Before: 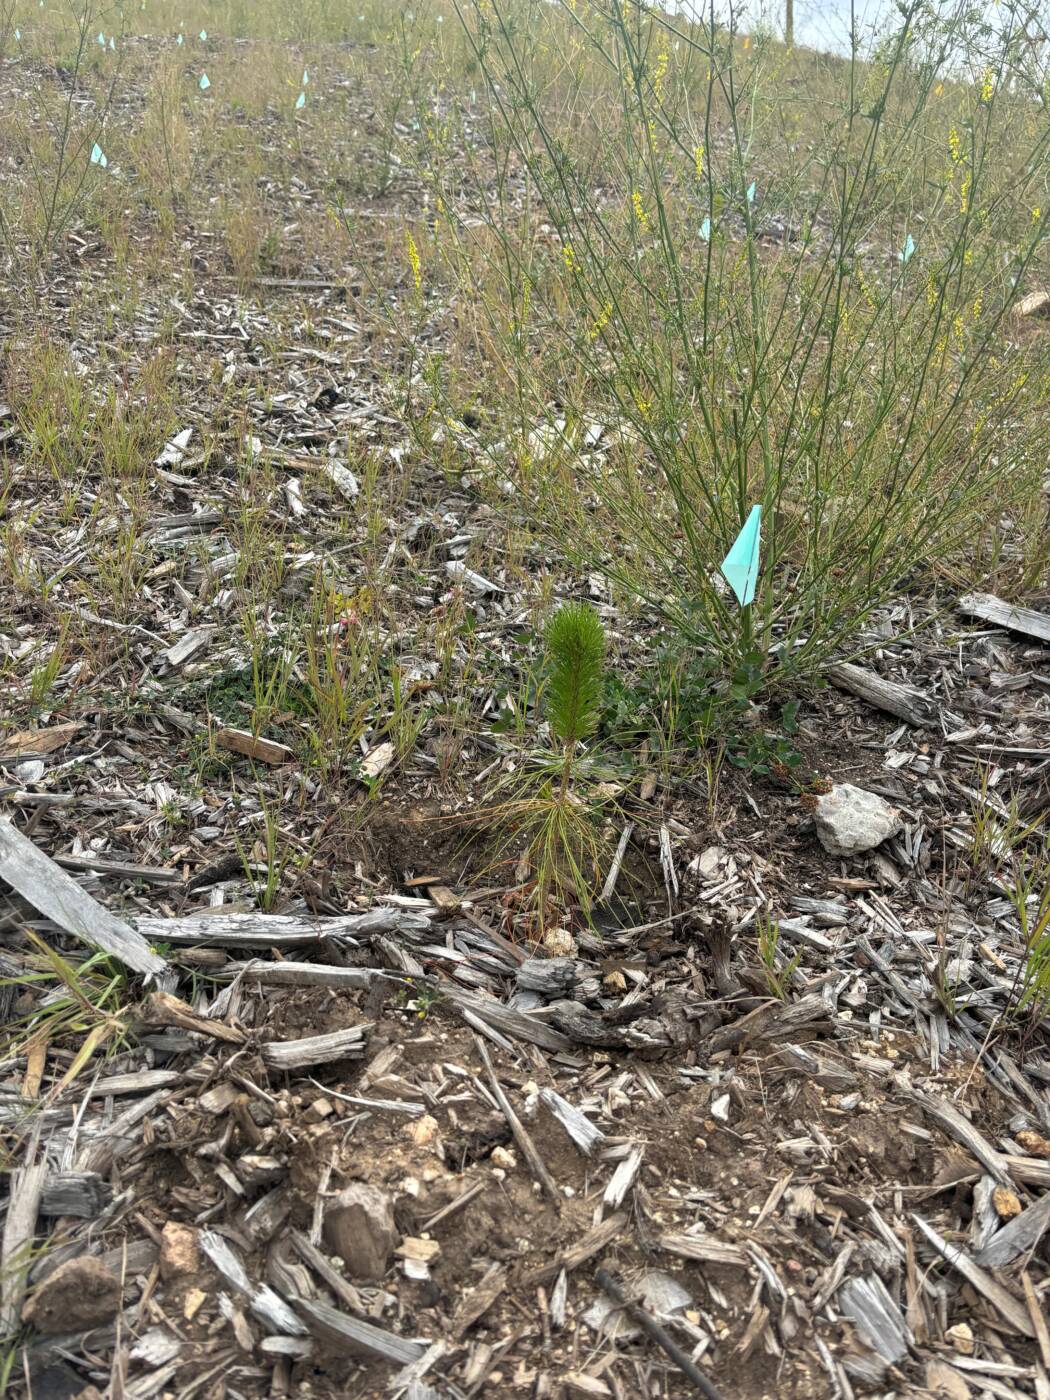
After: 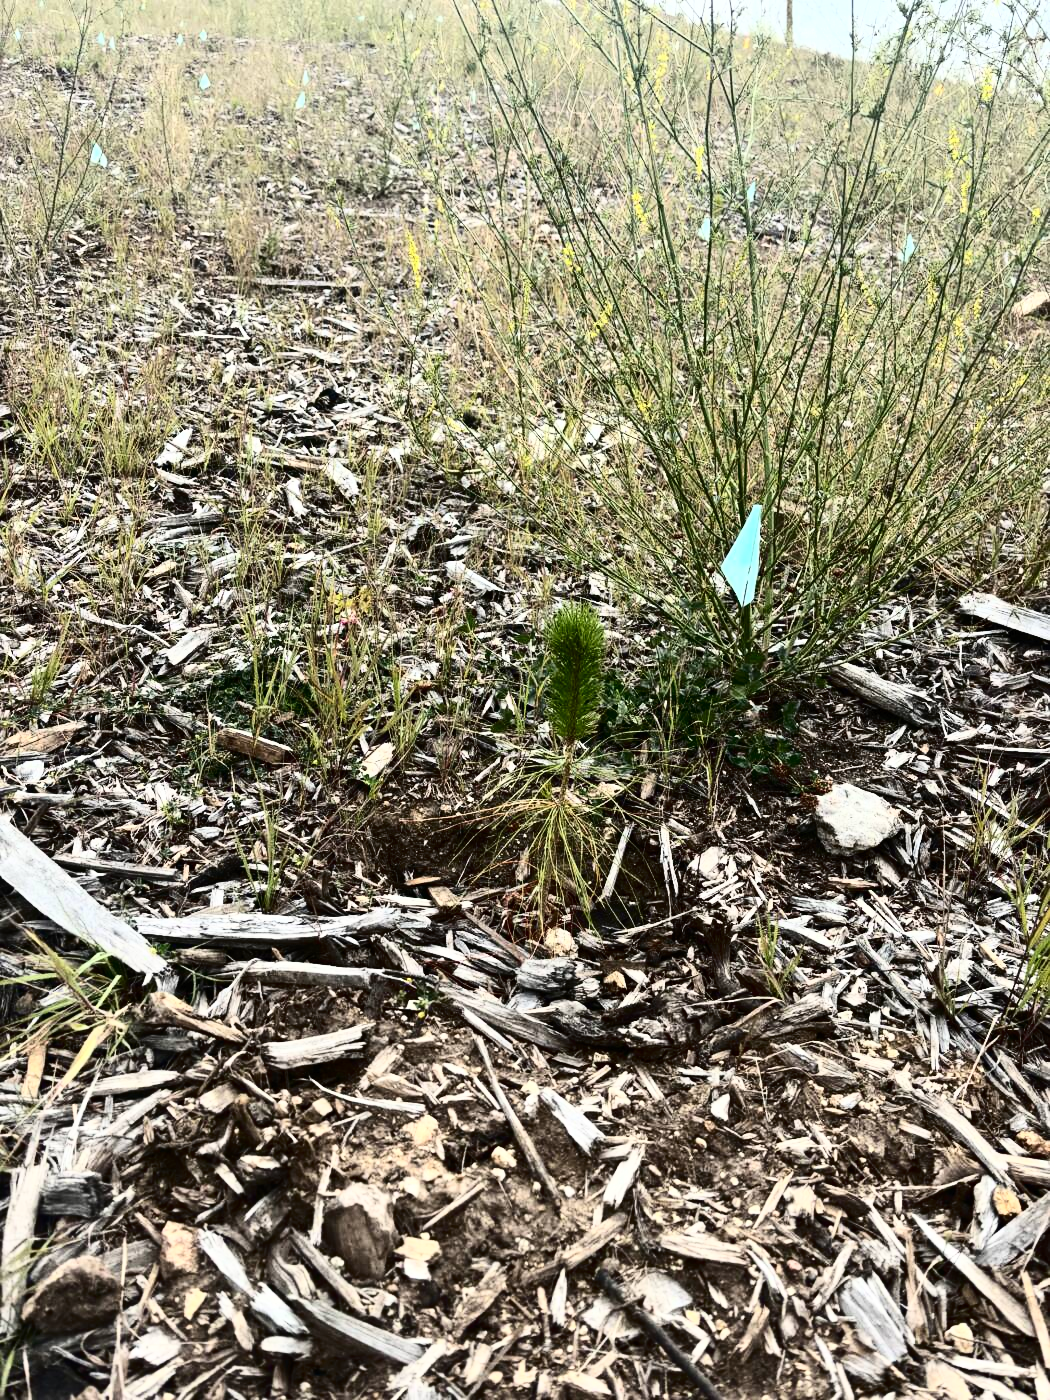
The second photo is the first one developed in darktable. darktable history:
tone curve: curves: ch0 [(0, 0) (0.003, 0.006) (0.011, 0.008) (0.025, 0.011) (0.044, 0.015) (0.069, 0.019) (0.1, 0.023) (0.136, 0.03) (0.177, 0.042) (0.224, 0.065) (0.277, 0.103) (0.335, 0.177) (0.399, 0.294) (0.468, 0.463) (0.543, 0.639) (0.623, 0.805) (0.709, 0.909) (0.801, 0.967) (0.898, 0.989) (1, 1)], color space Lab, independent channels, preserve colors none
